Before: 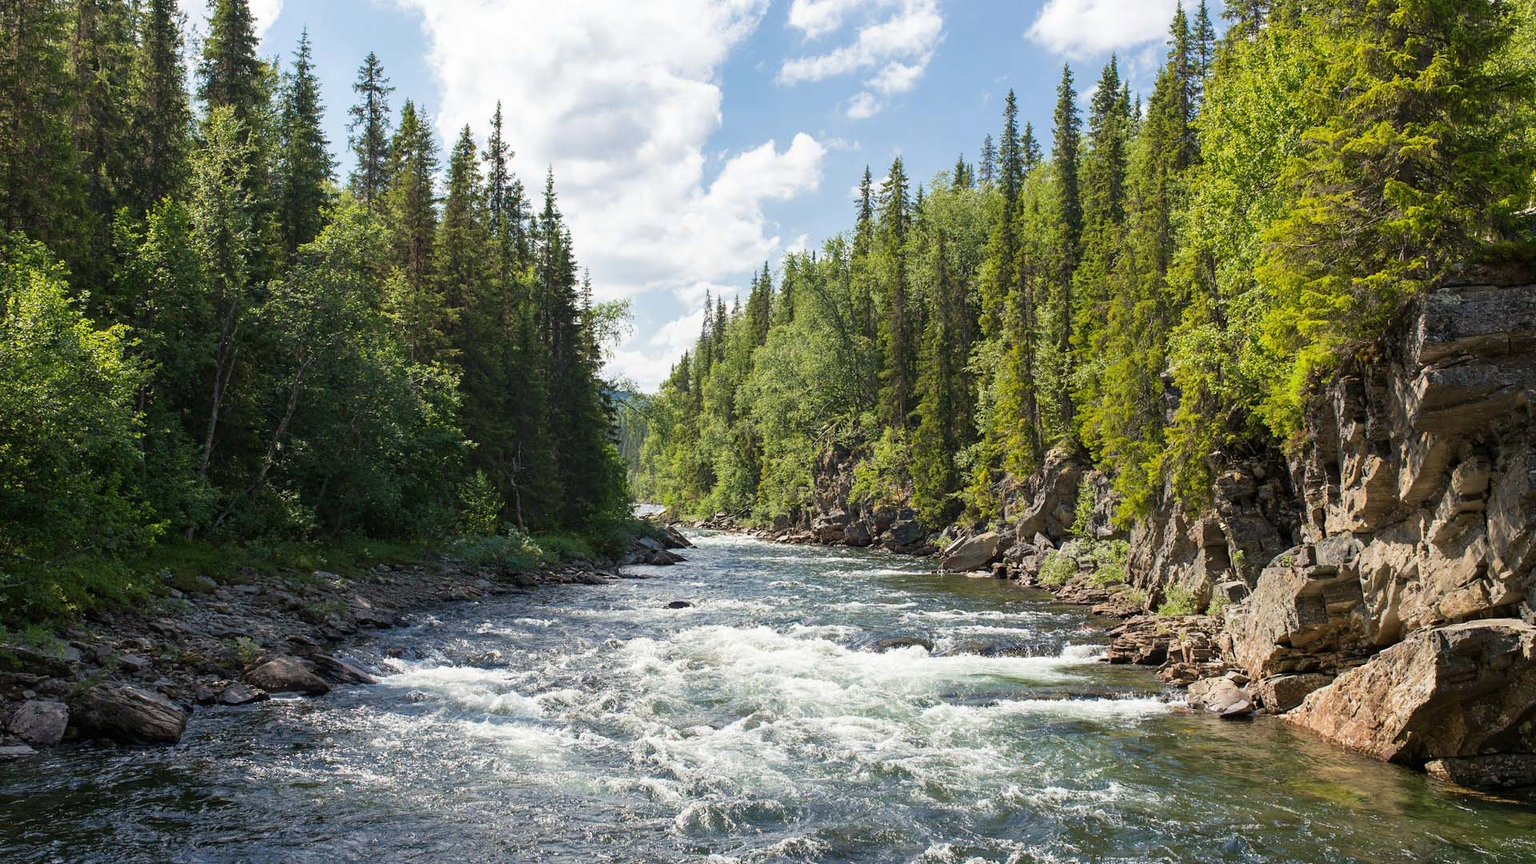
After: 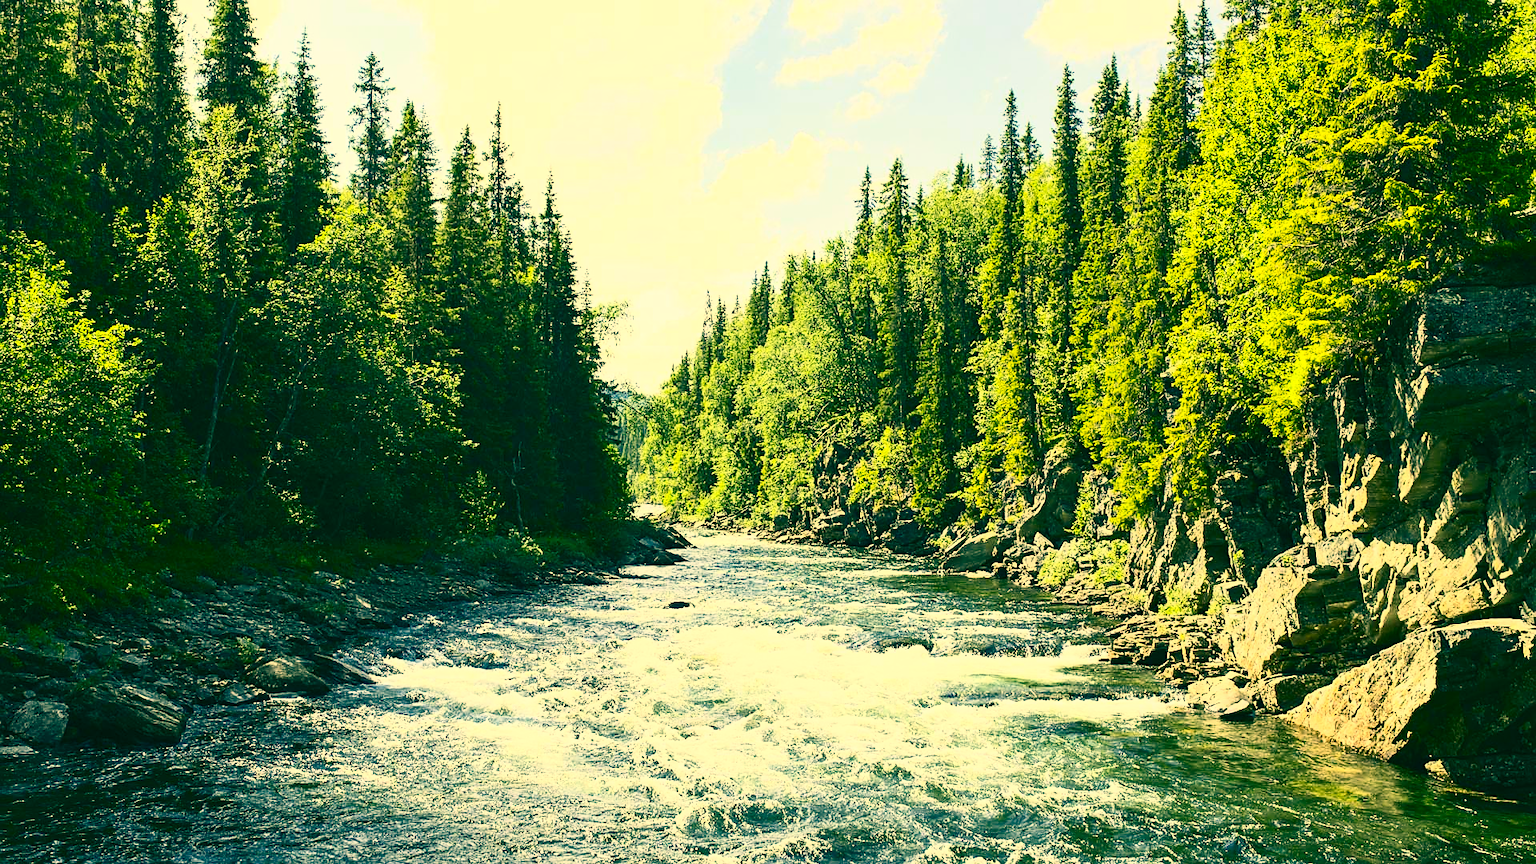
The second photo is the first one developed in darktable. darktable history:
contrast brightness saturation: contrast 0.62, brightness 0.34, saturation 0.14
sharpen: radius 1.458, amount 0.398, threshold 1.271
color correction: highlights a* 1.83, highlights b* 34.02, shadows a* -36.68, shadows b* -5.48
